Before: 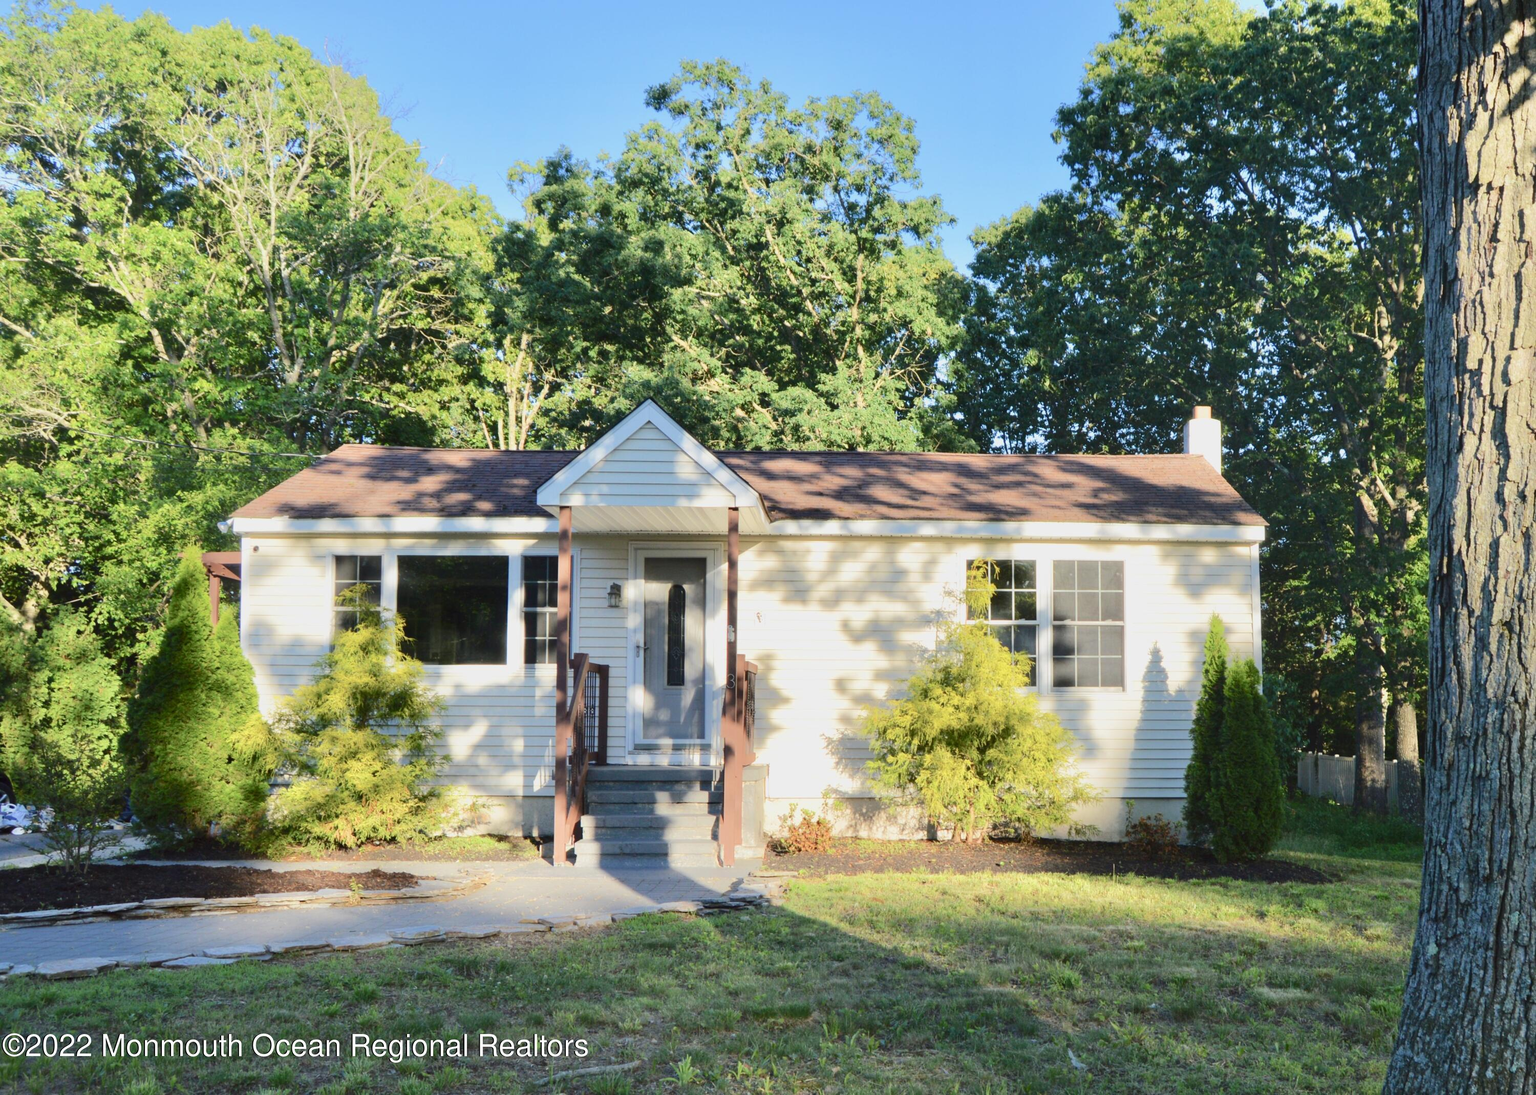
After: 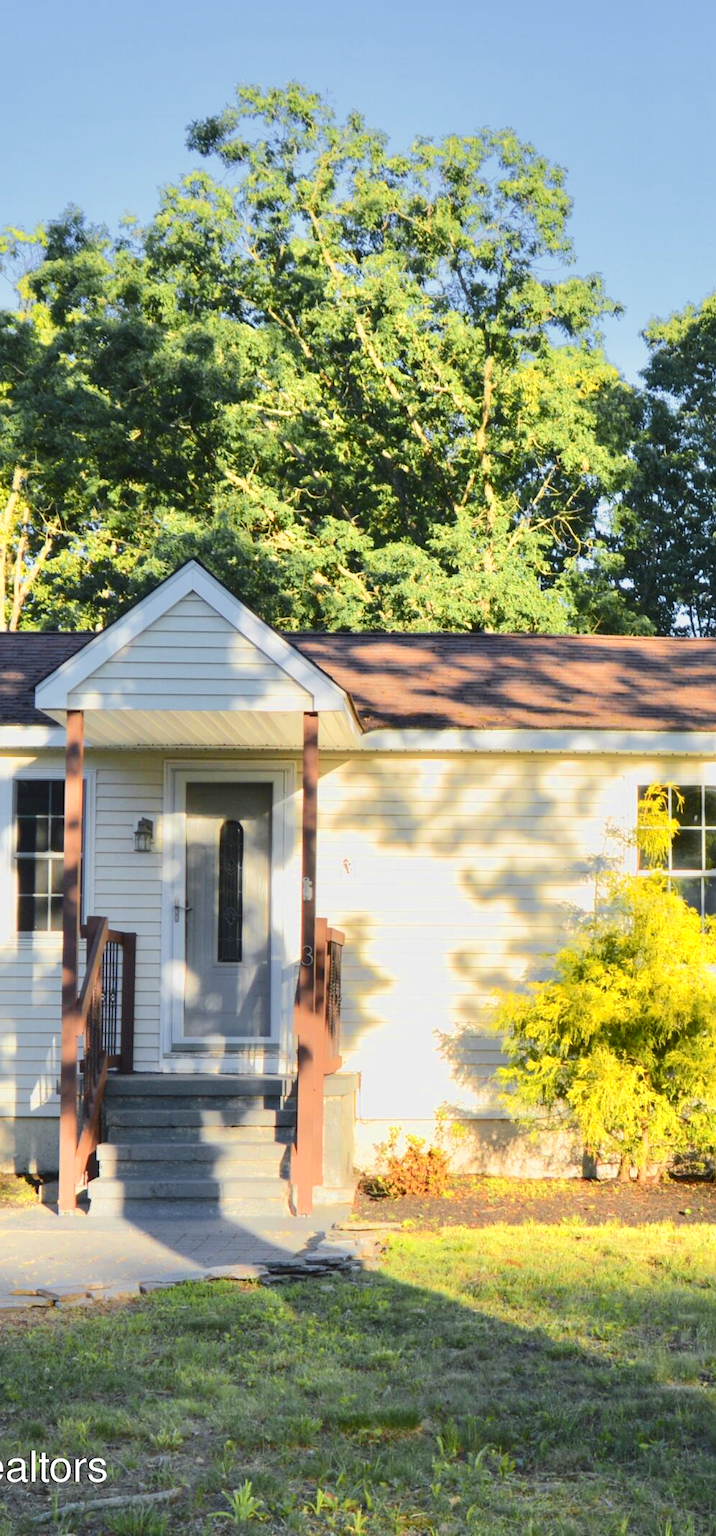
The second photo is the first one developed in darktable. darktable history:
velvia: strength 15%
crop: left 33.36%, right 33.36%
color zones: curves: ch0 [(0, 0.511) (0.143, 0.531) (0.286, 0.56) (0.429, 0.5) (0.571, 0.5) (0.714, 0.5) (0.857, 0.5) (1, 0.5)]; ch1 [(0, 0.525) (0.143, 0.705) (0.286, 0.715) (0.429, 0.35) (0.571, 0.35) (0.714, 0.35) (0.857, 0.4) (1, 0.4)]; ch2 [(0, 0.572) (0.143, 0.512) (0.286, 0.473) (0.429, 0.45) (0.571, 0.5) (0.714, 0.5) (0.857, 0.518) (1, 0.518)]
